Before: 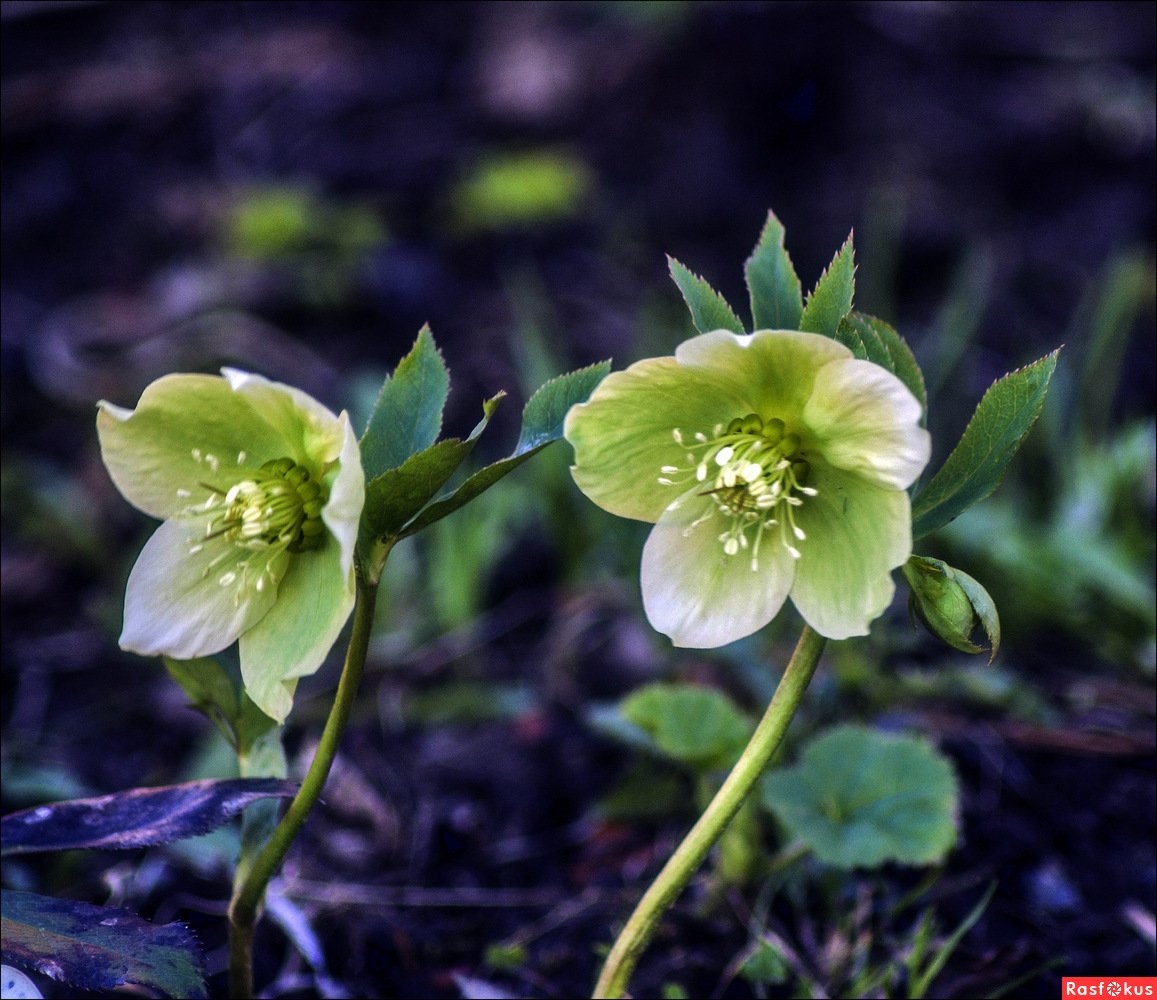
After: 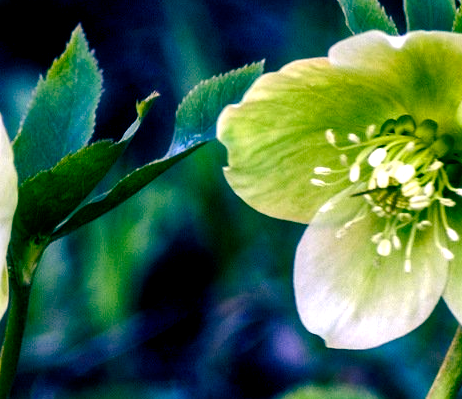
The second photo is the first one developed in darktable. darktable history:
color balance rgb: shadows lift › luminance -28.76%, shadows lift › chroma 10%, shadows lift › hue 230°, power › chroma 0.5%, power › hue 215°, highlights gain › luminance 7.14%, highlights gain › chroma 1%, highlights gain › hue 50°, global offset › luminance -0.29%, global offset › hue 260°, perceptual saturation grading › global saturation 20%, perceptual saturation grading › highlights -13.92%, perceptual saturation grading › shadows 50%
tone equalizer: -8 EV -0.417 EV, -7 EV -0.389 EV, -6 EV -0.333 EV, -5 EV -0.222 EV, -3 EV 0.222 EV, -2 EV 0.333 EV, -1 EV 0.389 EV, +0 EV 0.417 EV, edges refinement/feathering 500, mask exposure compensation -1.25 EV, preserve details no
crop: left 30%, top 30%, right 30%, bottom 30%
